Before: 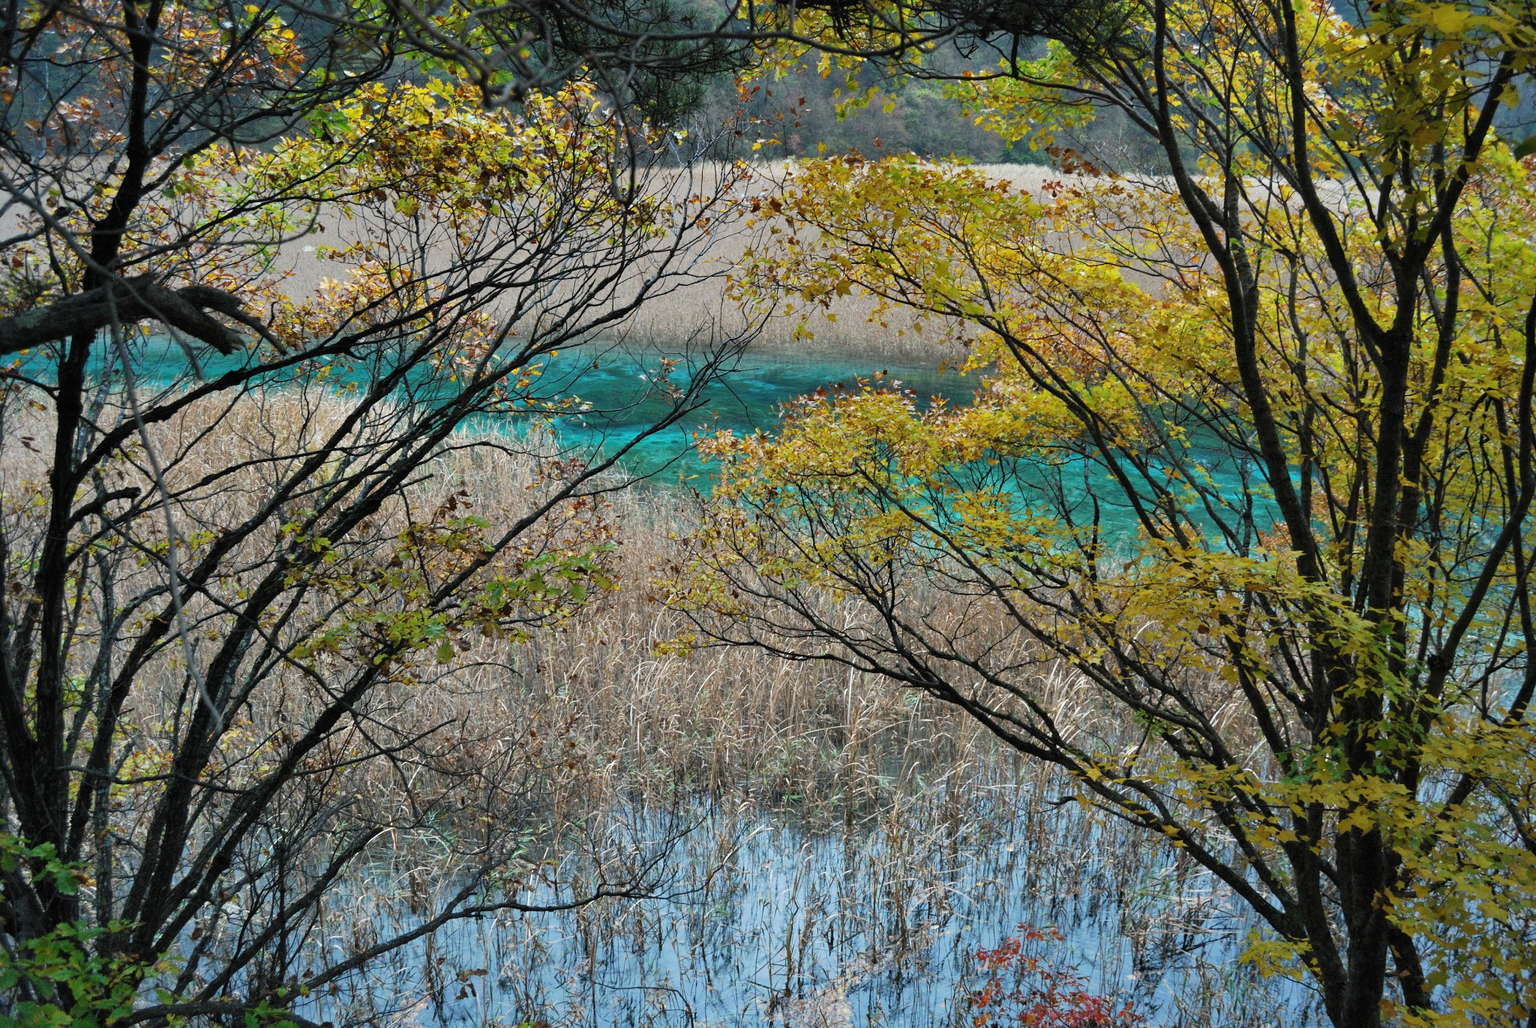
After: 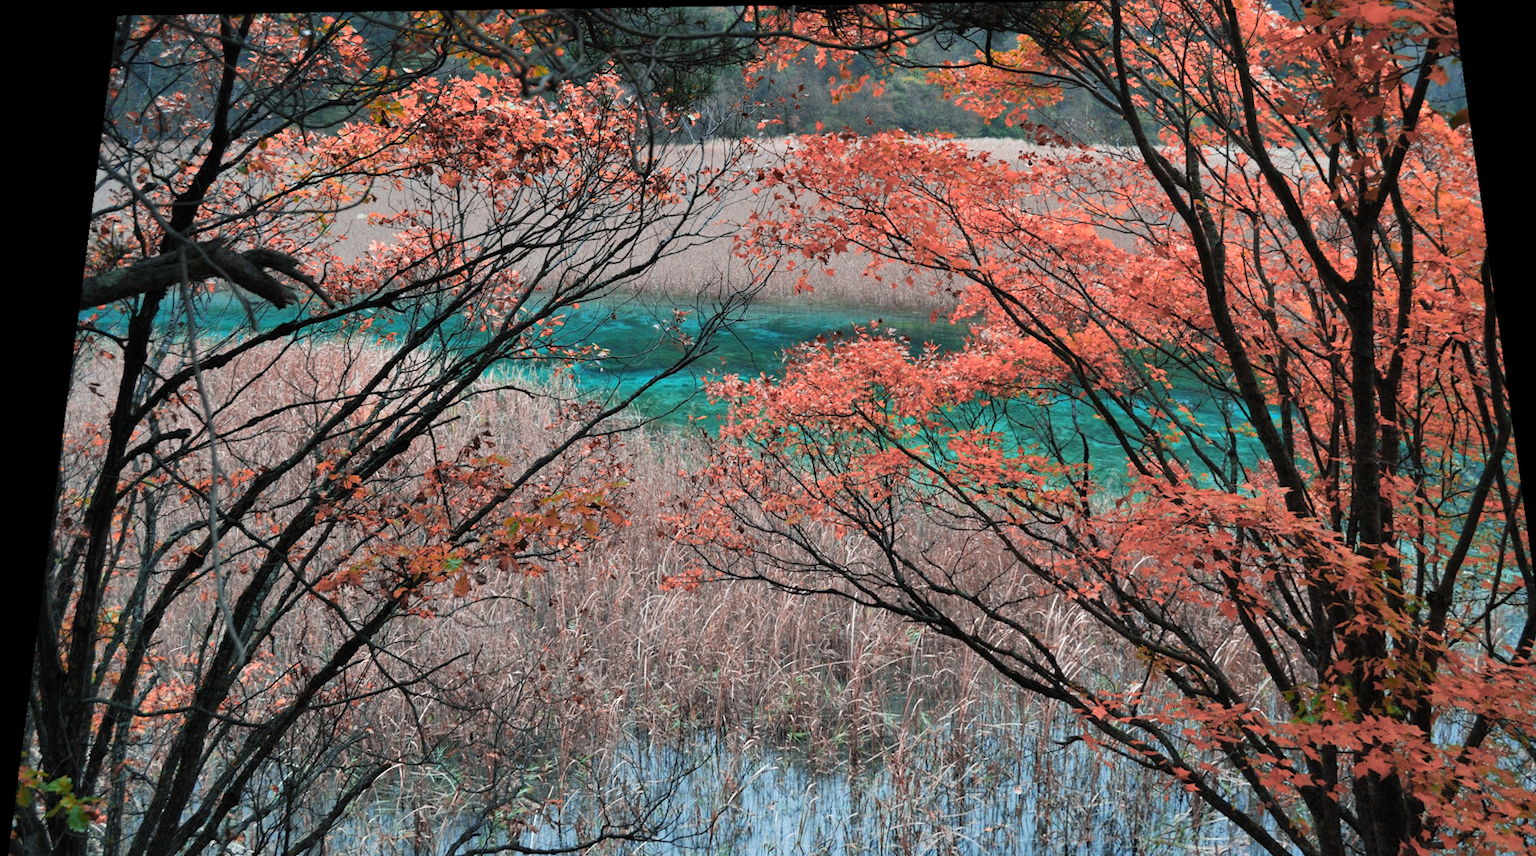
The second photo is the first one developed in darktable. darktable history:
rotate and perspective: rotation 0.128°, lens shift (vertical) -0.181, lens shift (horizontal) -0.044, shear 0.001, automatic cropping off
color zones: curves: ch2 [(0, 0.5) (0.084, 0.497) (0.323, 0.335) (0.4, 0.497) (1, 0.5)], process mode strong
crop and rotate: angle 0.2°, left 0.275%, right 3.127%, bottom 14.18%
